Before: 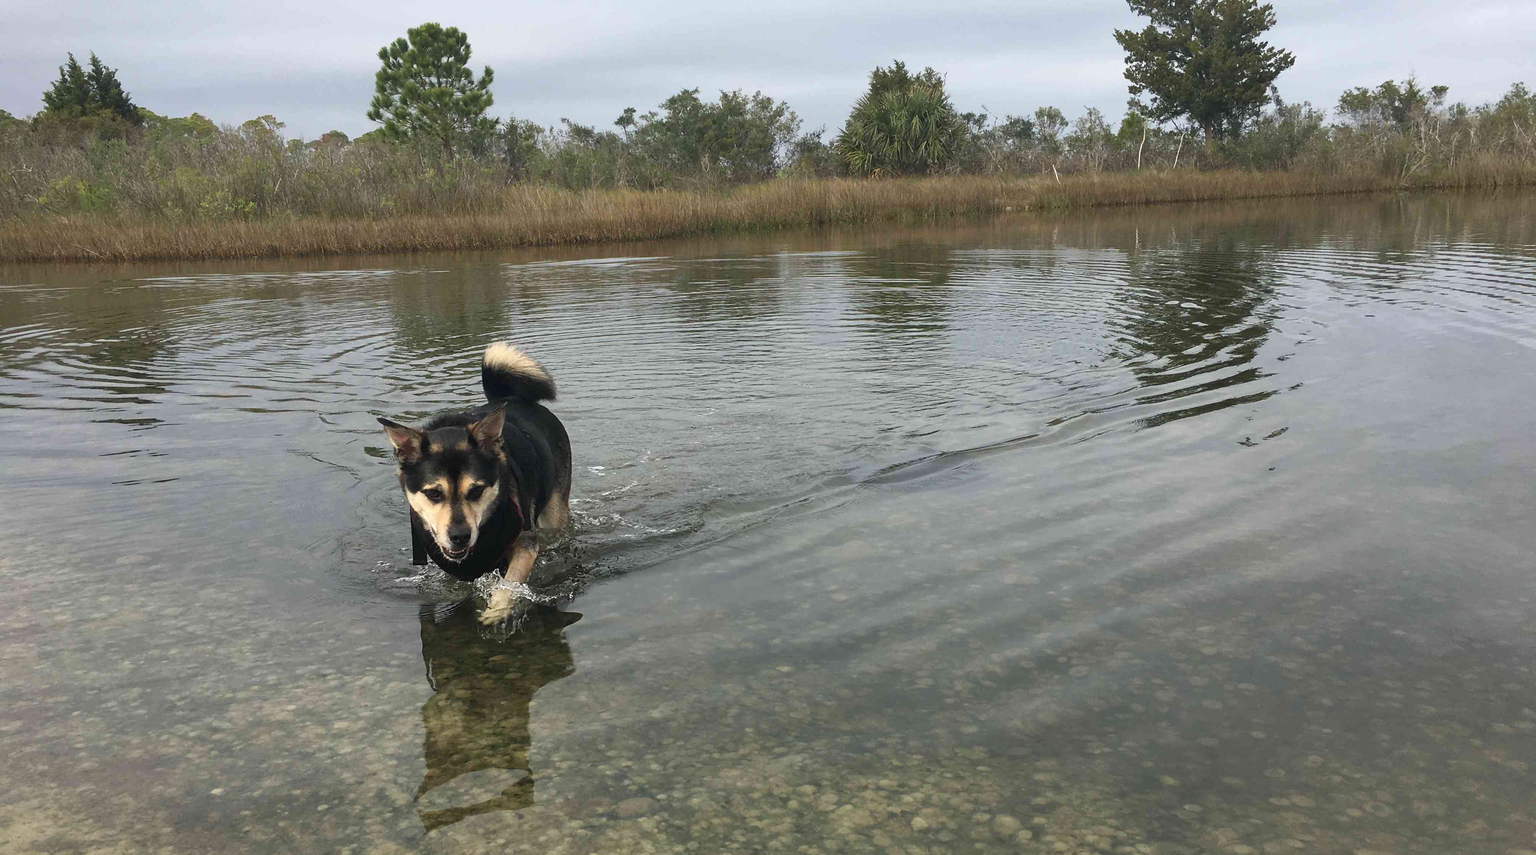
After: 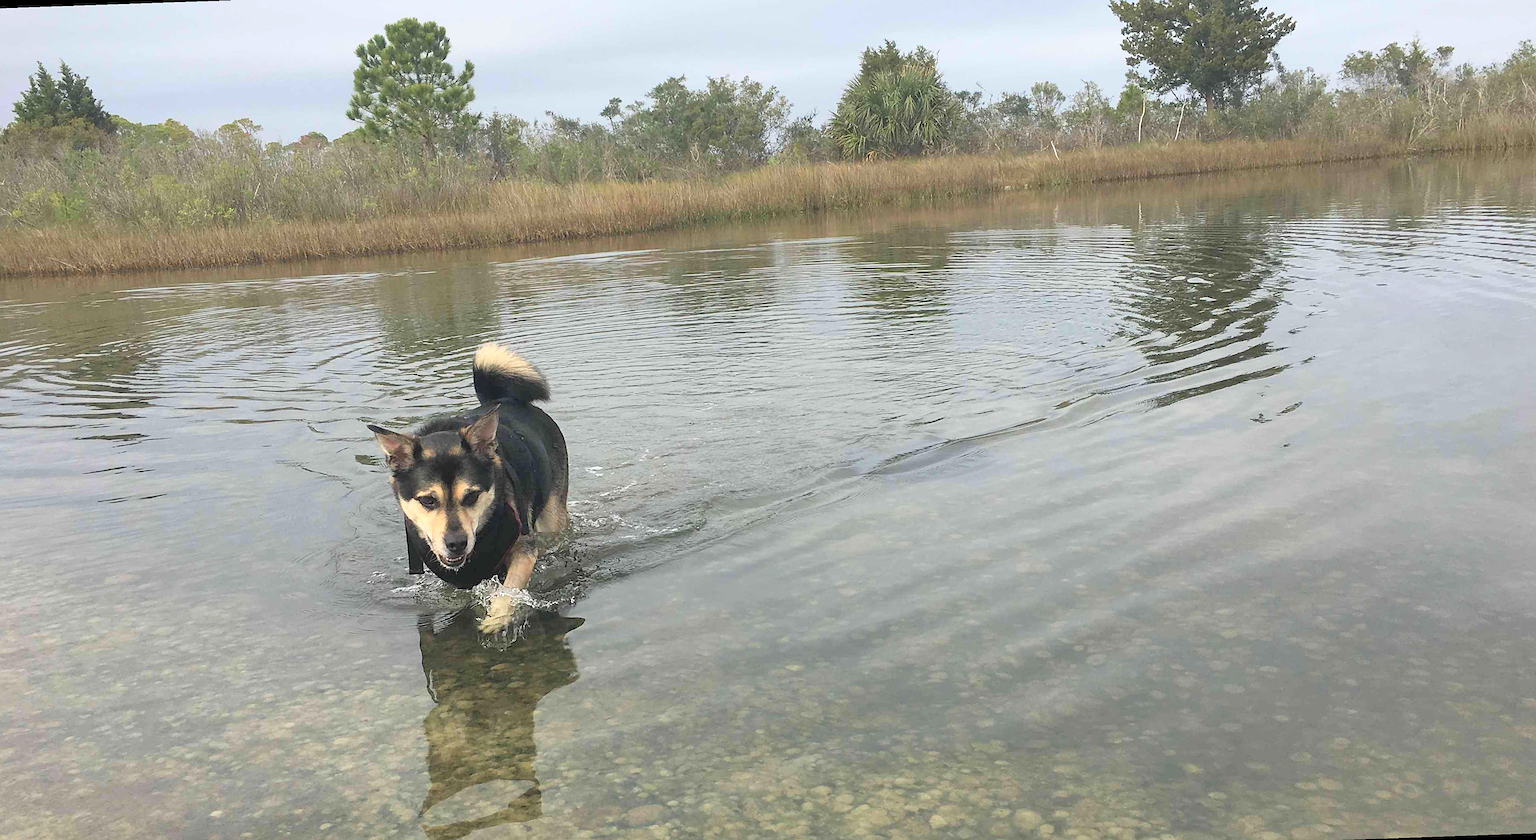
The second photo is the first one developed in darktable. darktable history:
contrast brightness saturation: contrast 0.1, brightness 0.3, saturation 0.14
rotate and perspective: rotation -2°, crop left 0.022, crop right 0.978, crop top 0.049, crop bottom 0.951
sharpen: on, module defaults
